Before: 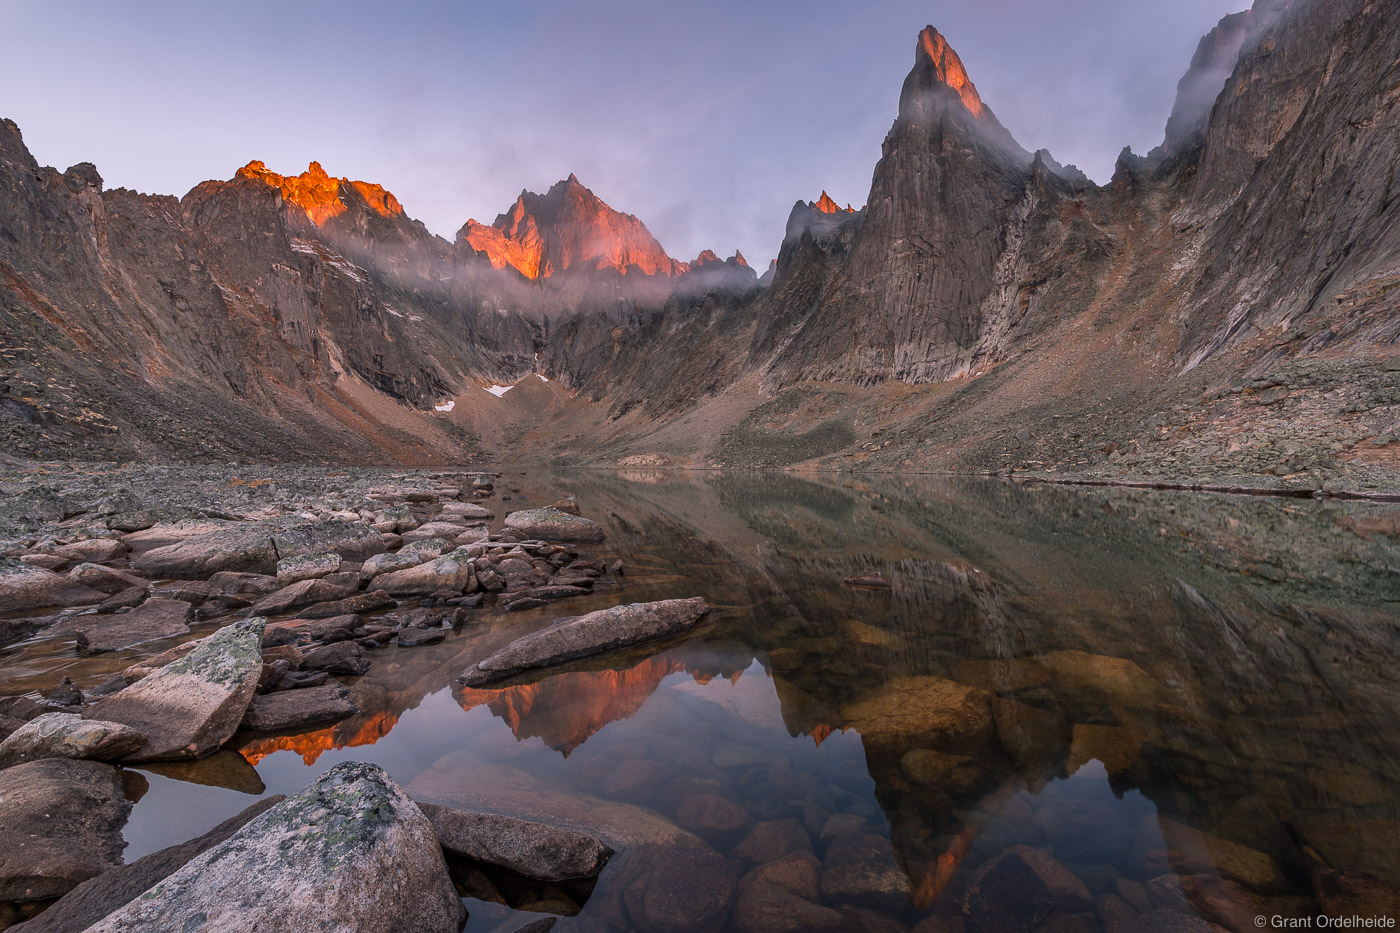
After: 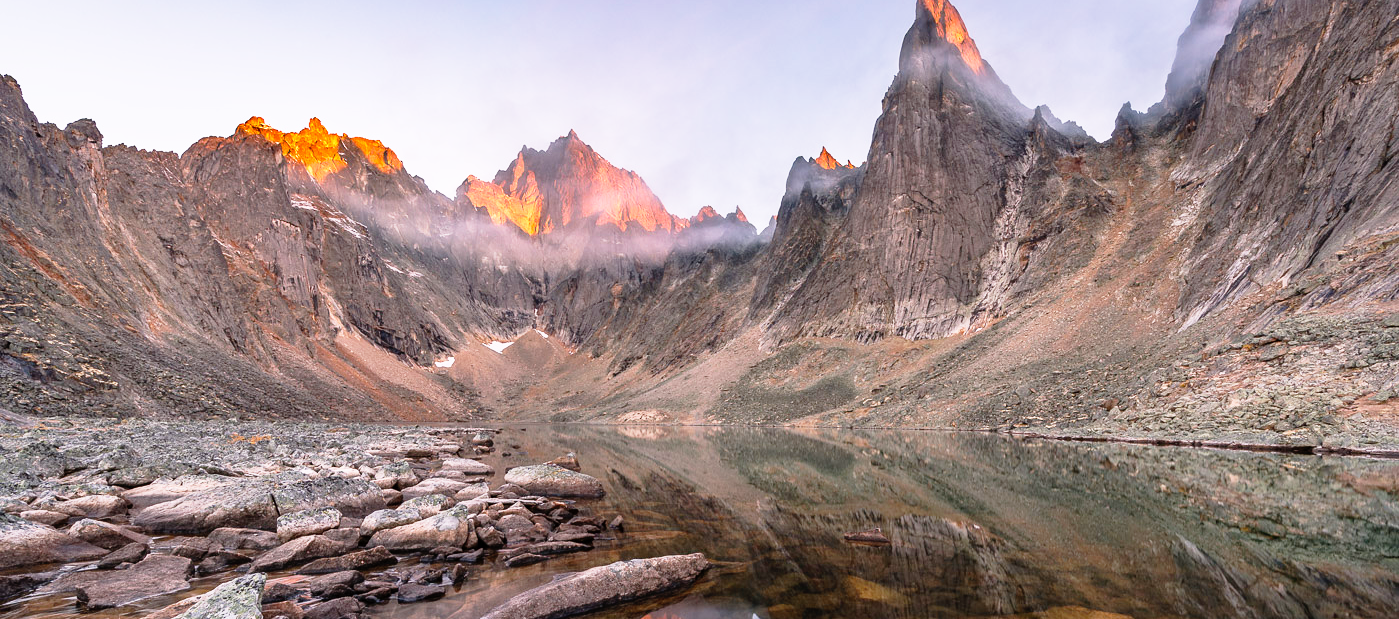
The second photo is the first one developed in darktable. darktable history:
base curve: curves: ch0 [(0, 0) (0.012, 0.01) (0.073, 0.168) (0.31, 0.711) (0.645, 0.957) (1, 1)], preserve colors none
crop and rotate: top 4.864%, bottom 28.765%
